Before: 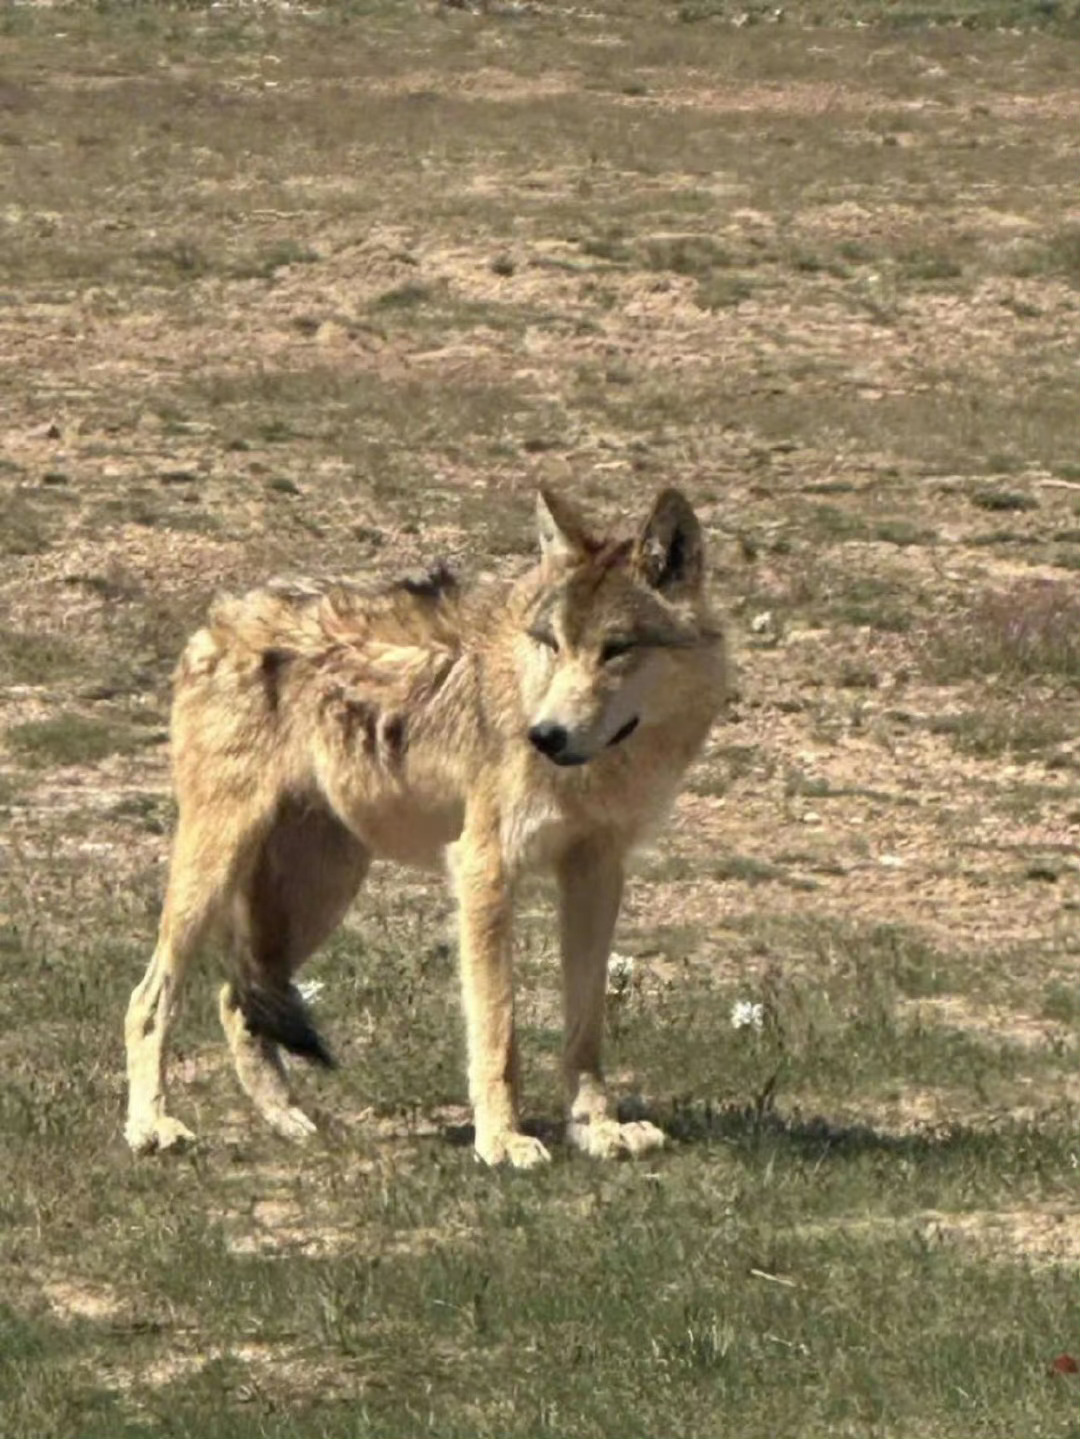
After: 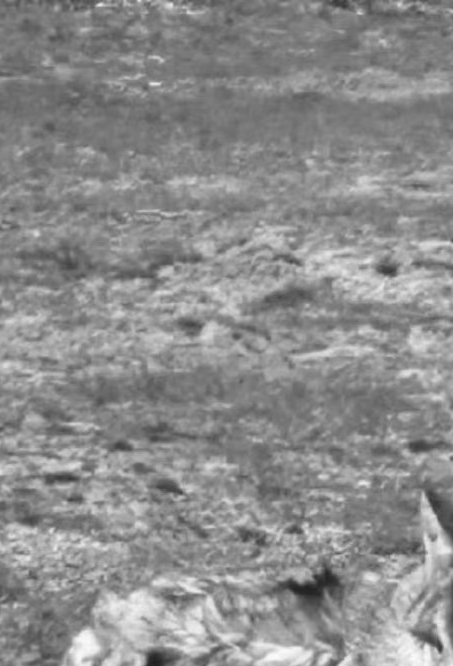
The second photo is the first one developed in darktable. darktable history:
crop and rotate: left 10.817%, top 0.062%, right 47.194%, bottom 53.626%
monochrome: a -6.99, b 35.61, size 1.4
